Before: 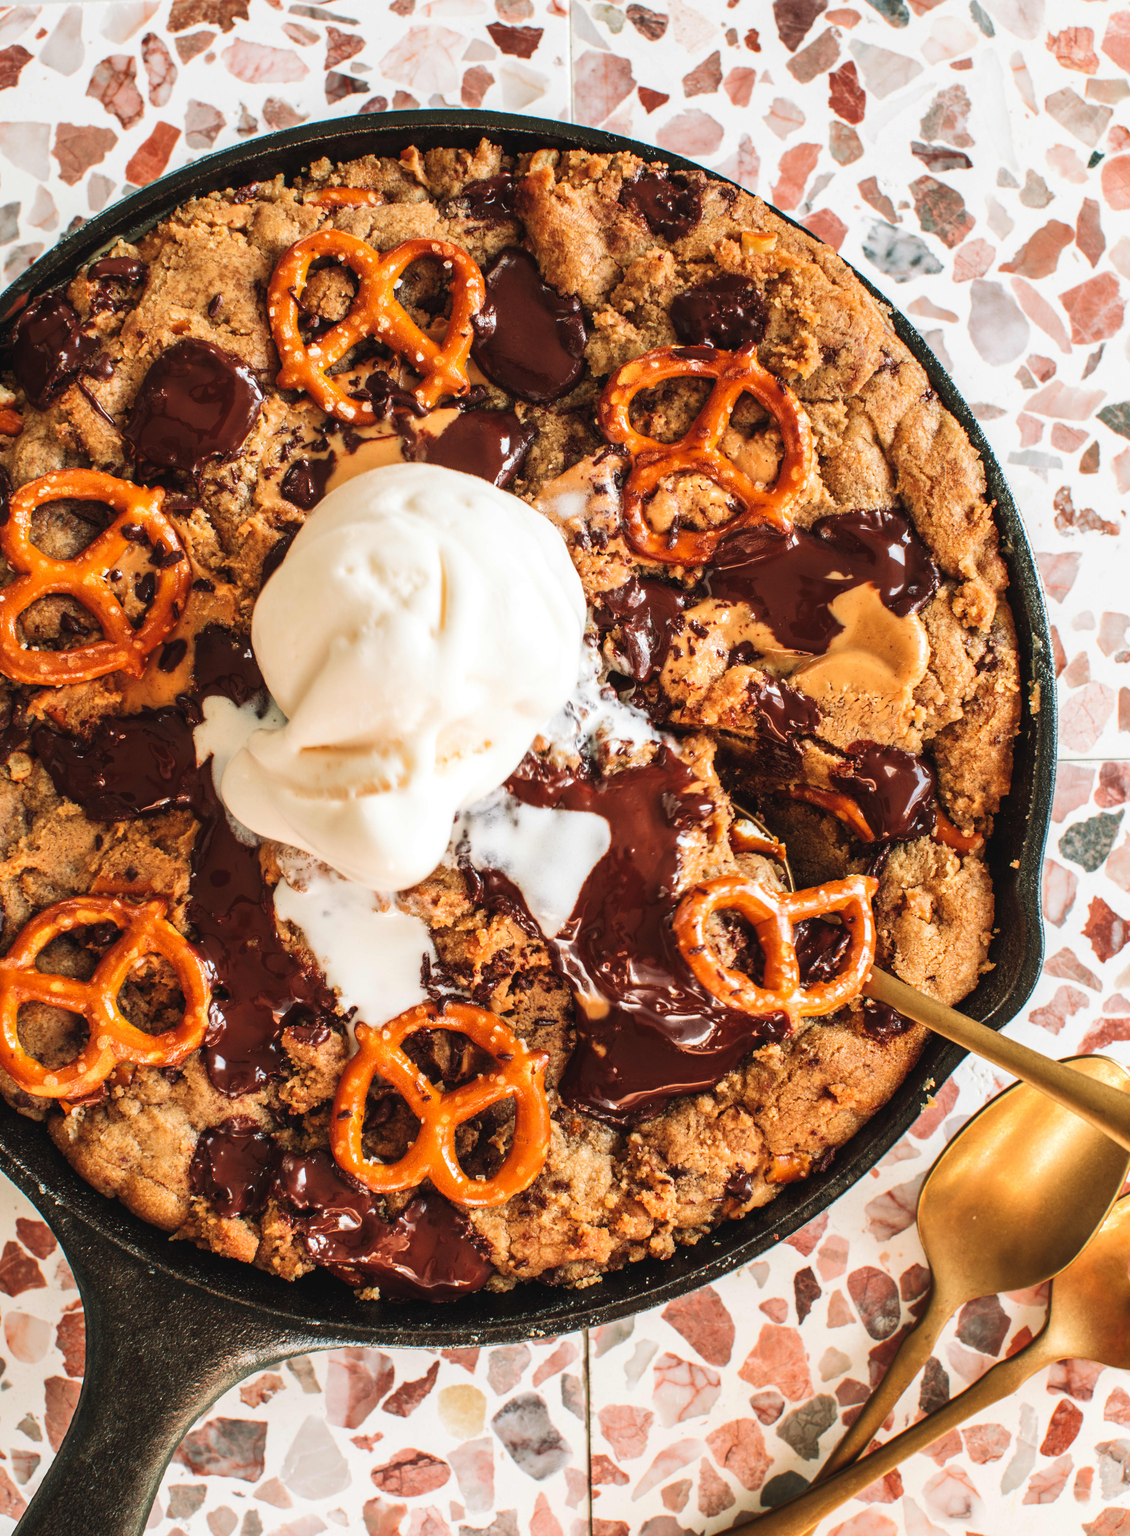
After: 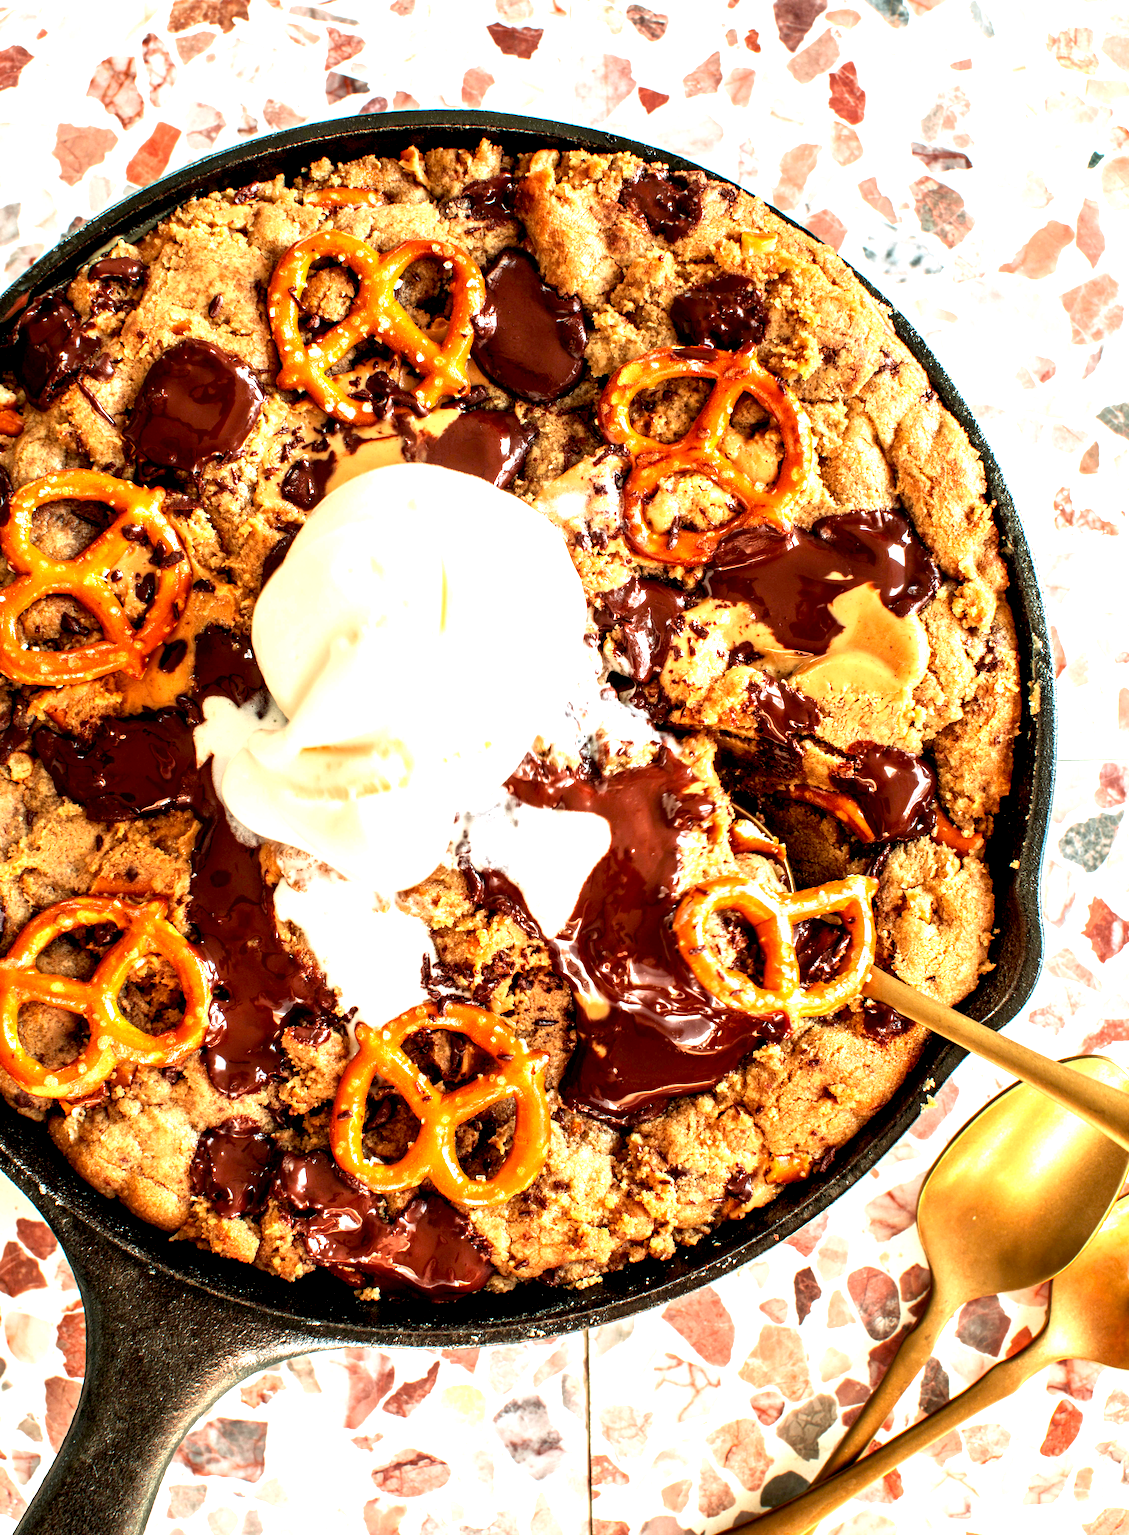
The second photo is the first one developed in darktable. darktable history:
exposure: black level correction 0.011, exposure 1.088 EV, compensate exposure bias true, compensate highlight preservation false
